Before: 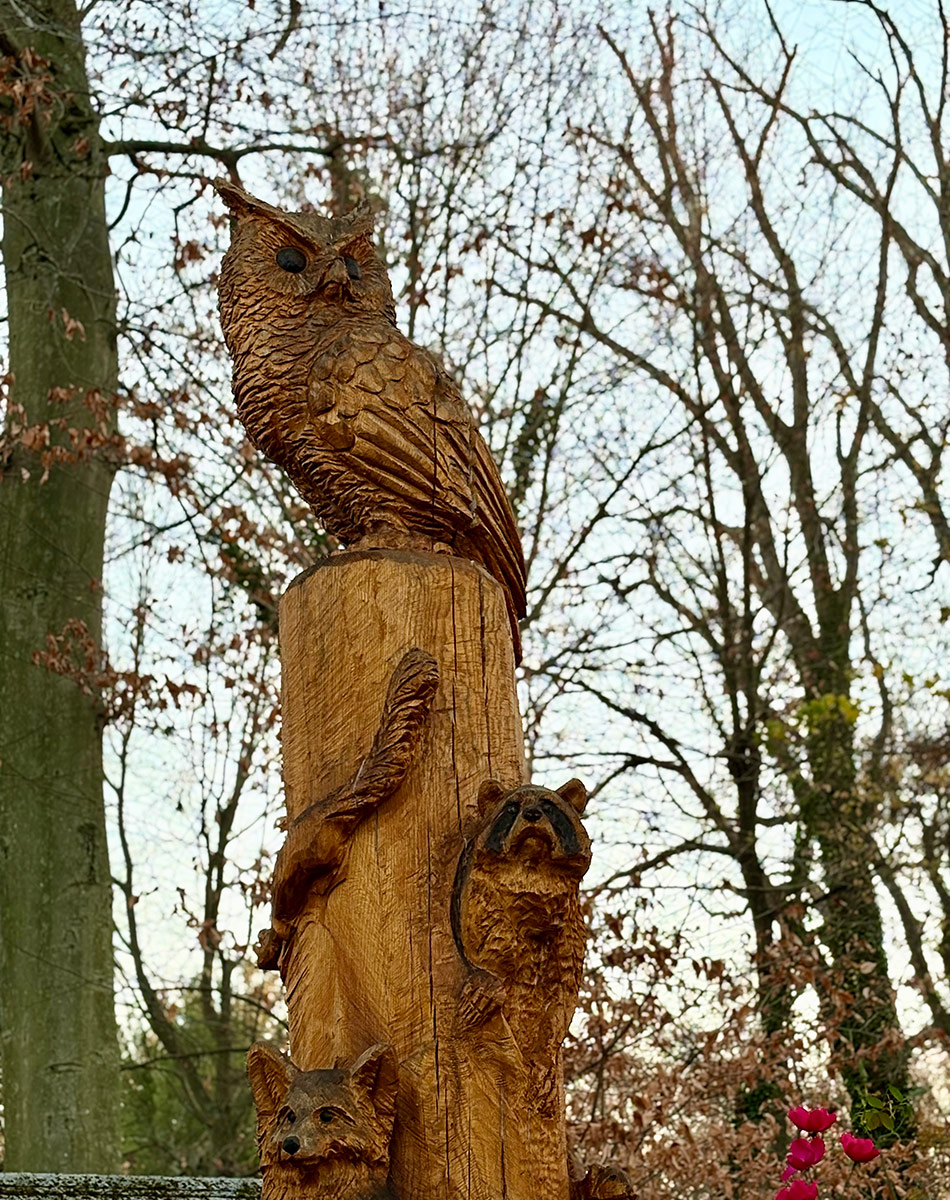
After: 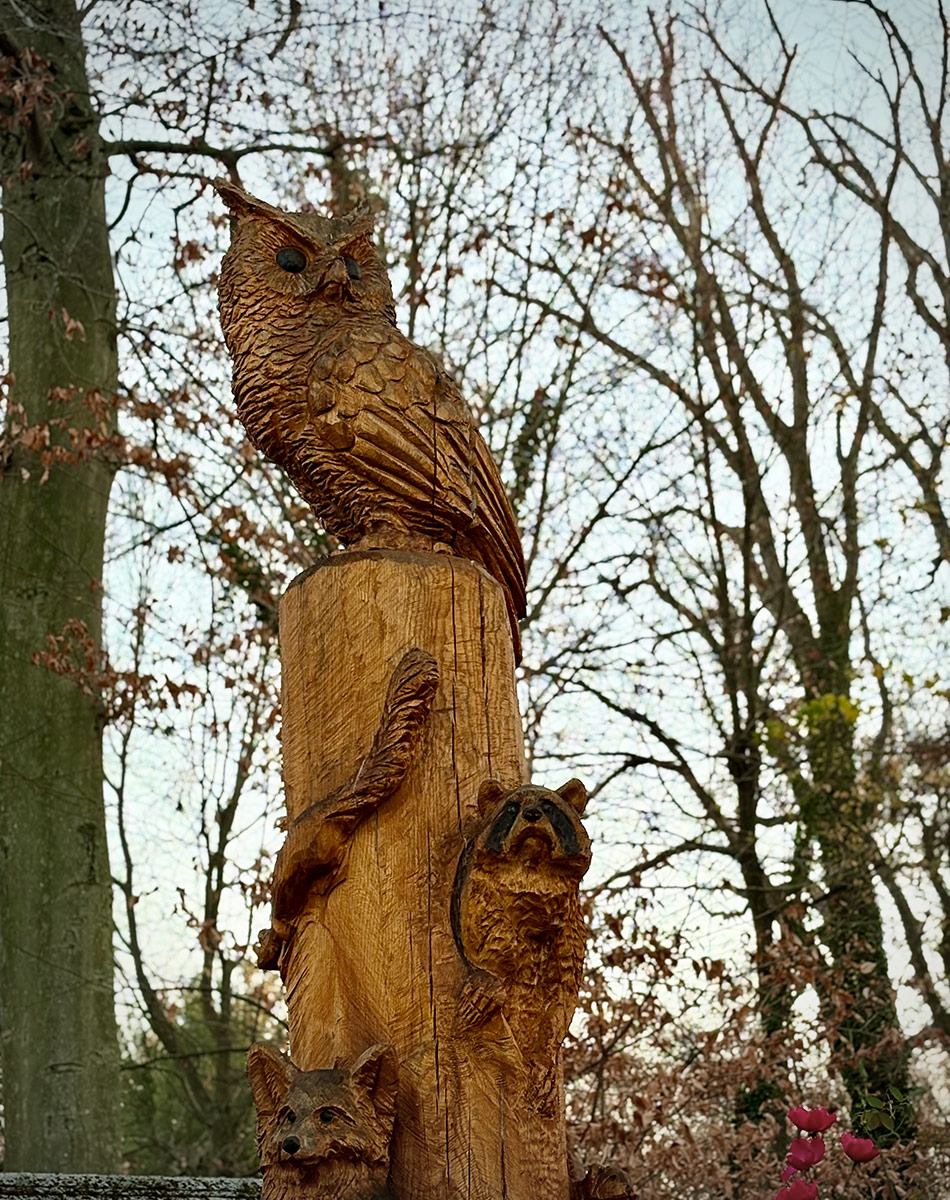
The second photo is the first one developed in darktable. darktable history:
vignetting: fall-off start 71.43%, brightness -0.404, saturation -0.306
